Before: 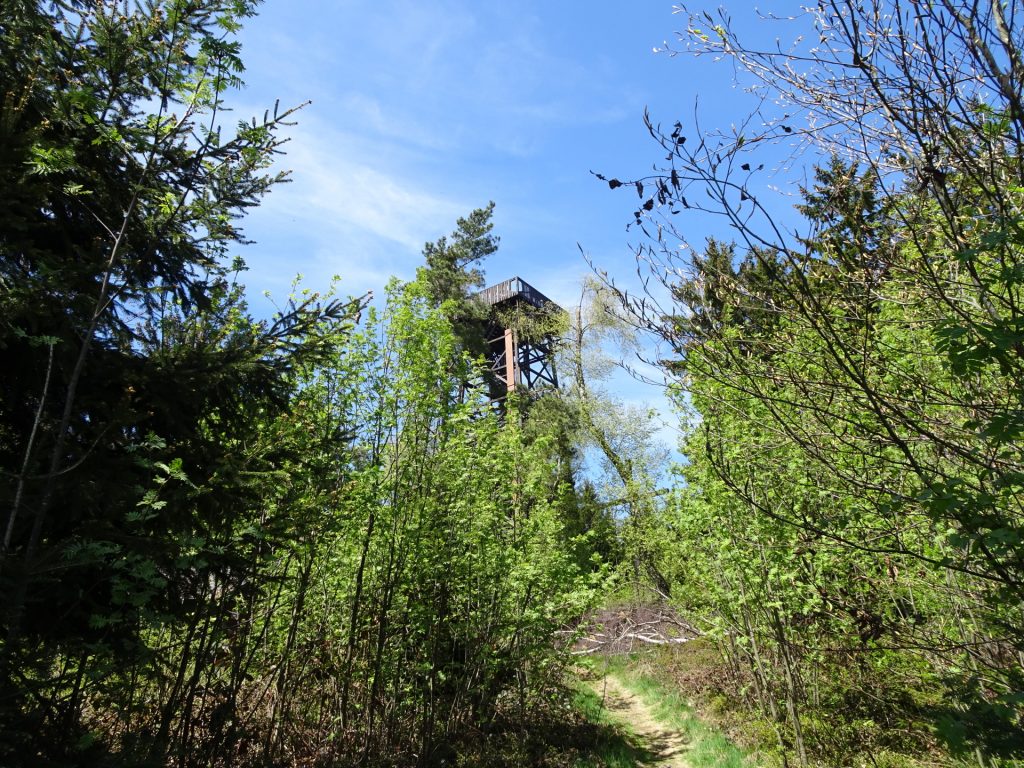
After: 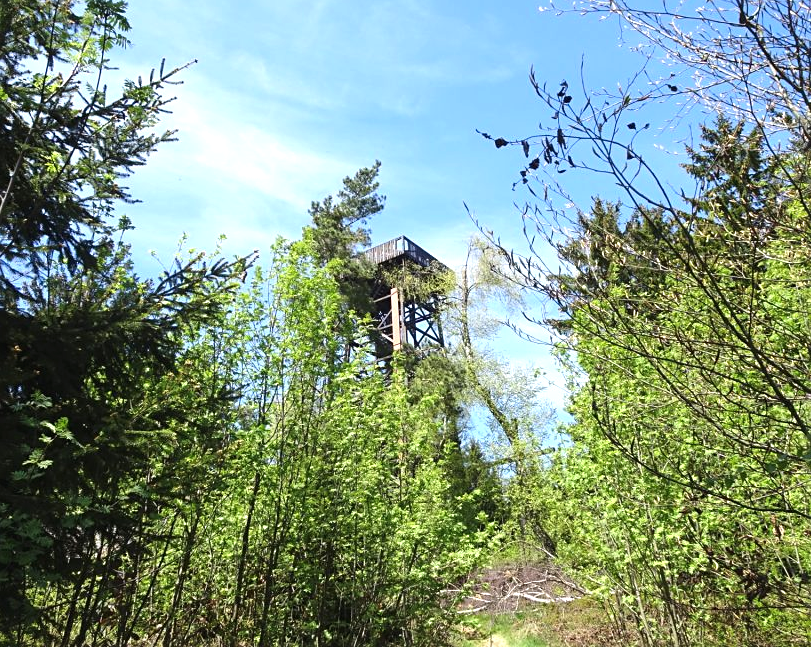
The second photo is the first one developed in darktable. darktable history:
crop: left 11.225%, top 5.381%, right 9.565%, bottom 10.314%
exposure: black level correction -0.002, exposure 0.54 EV, compensate highlight preservation false
sharpen: amount 0.2
